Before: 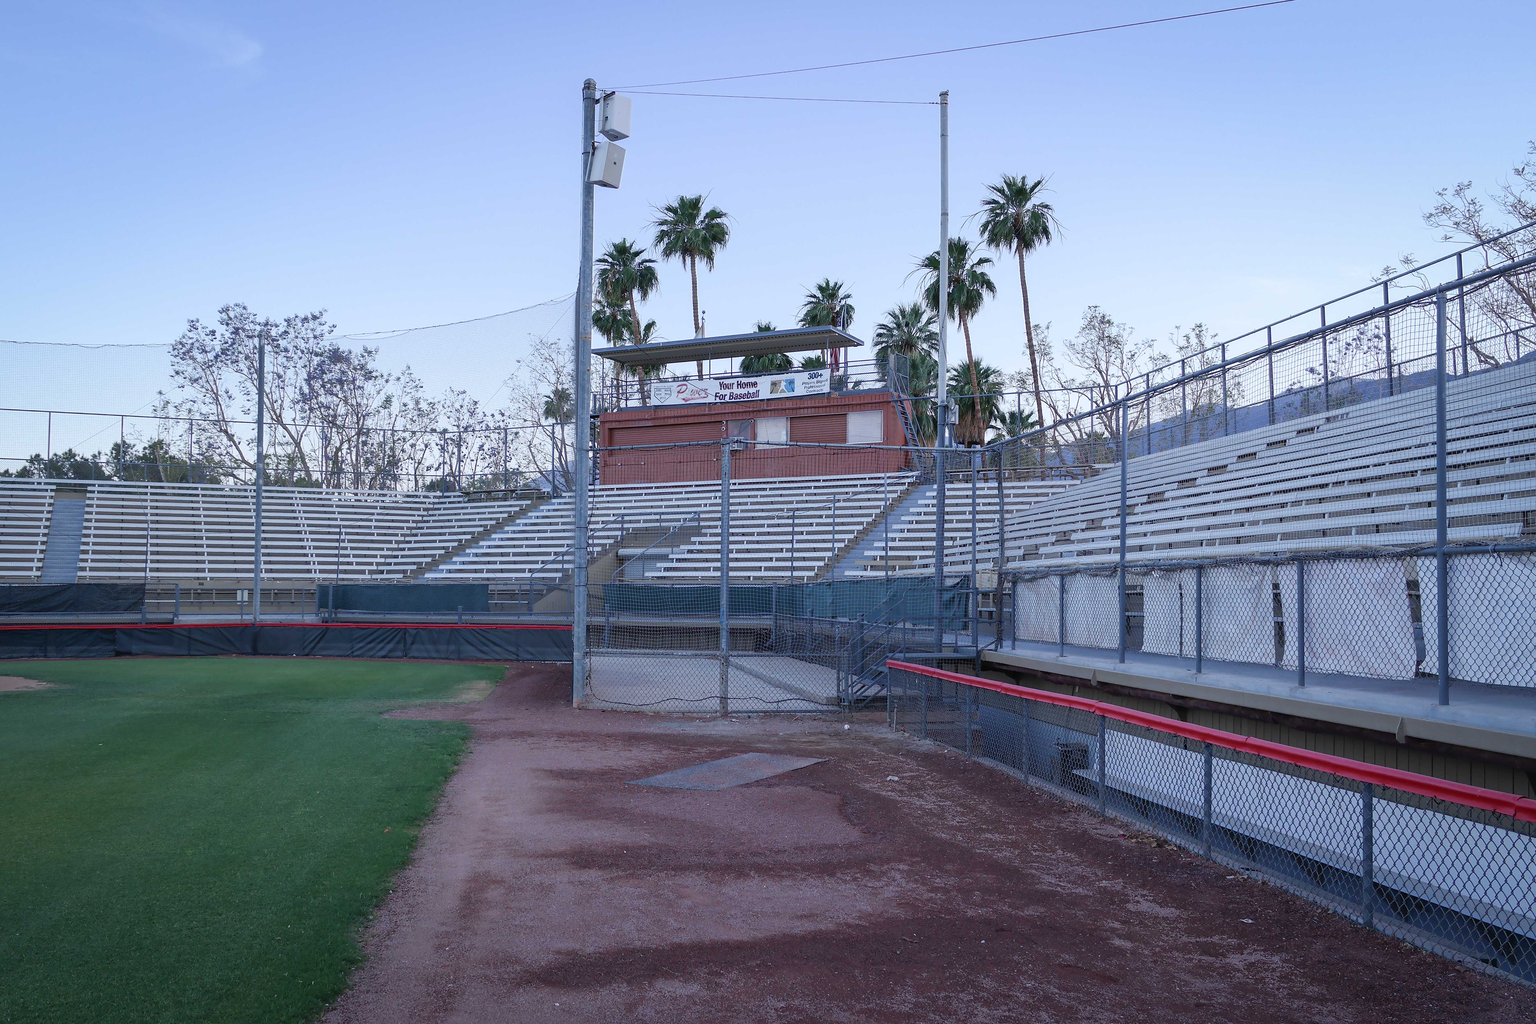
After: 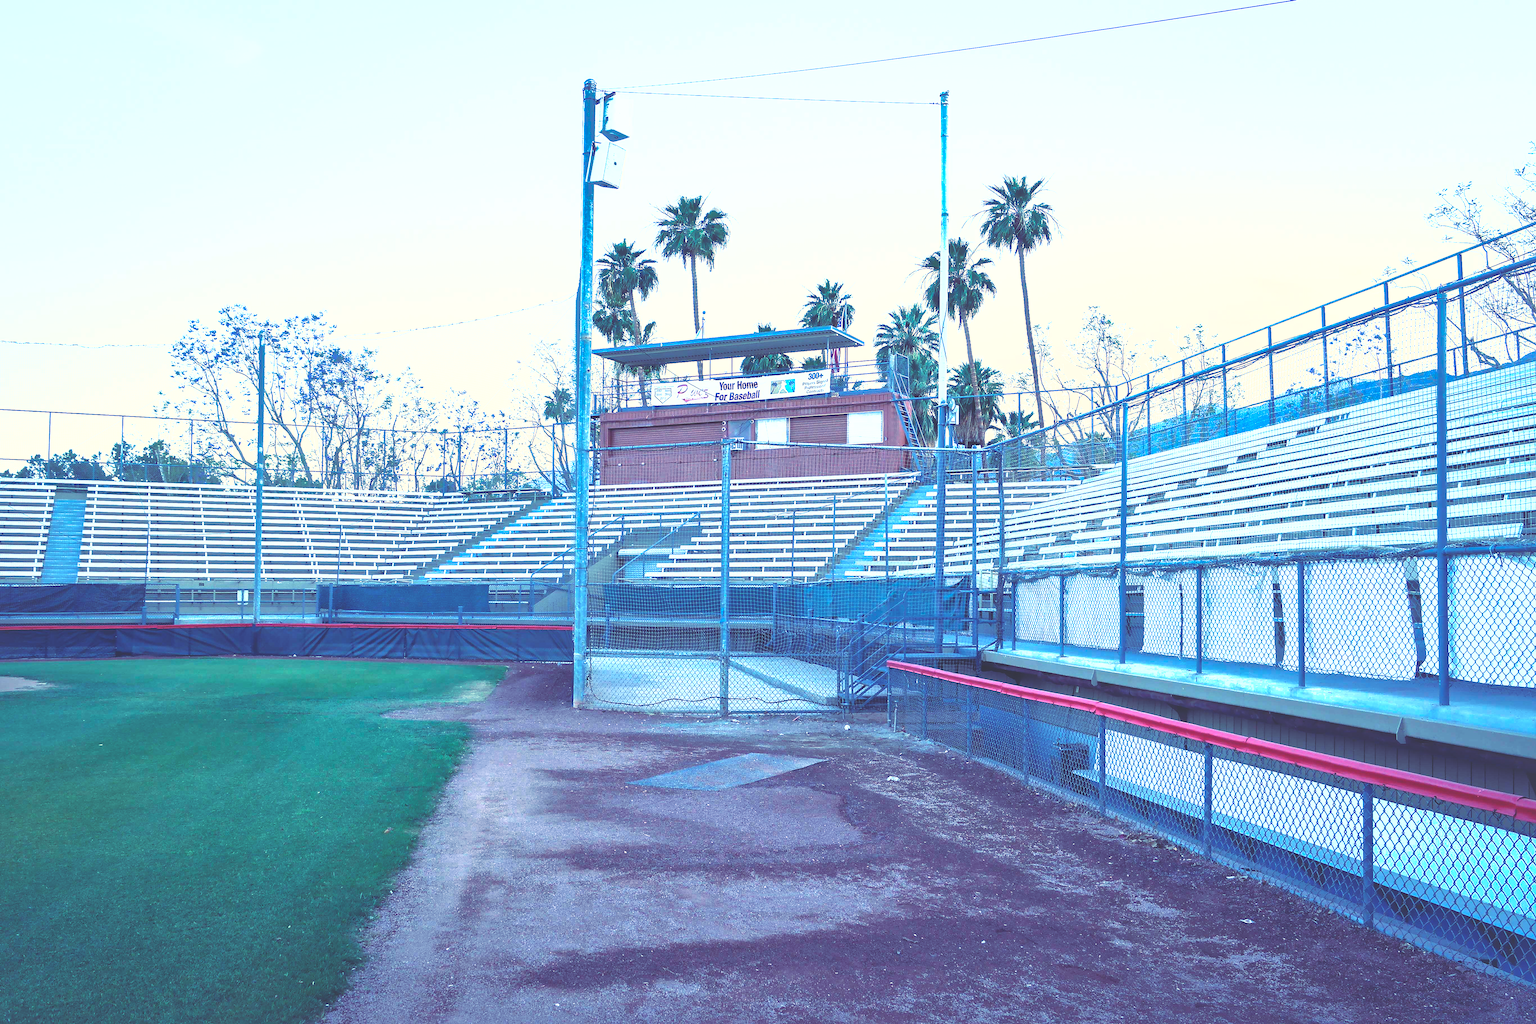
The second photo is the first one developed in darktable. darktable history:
rgb curve: curves: ch0 [(0, 0.186) (0.314, 0.284) (0.576, 0.466) (0.805, 0.691) (0.936, 0.886)]; ch1 [(0, 0.186) (0.314, 0.284) (0.581, 0.534) (0.771, 0.746) (0.936, 0.958)]; ch2 [(0, 0.216) (0.275, 0.39) (1, 1)], mode RGB, independent channels, compensate middle gray true, preserve colors none
exposure: black level correction 0, exposure 1.741 EV, compensate exposure bias true, compensate highlight preservation false
shadows and highlights: on, module defaults
